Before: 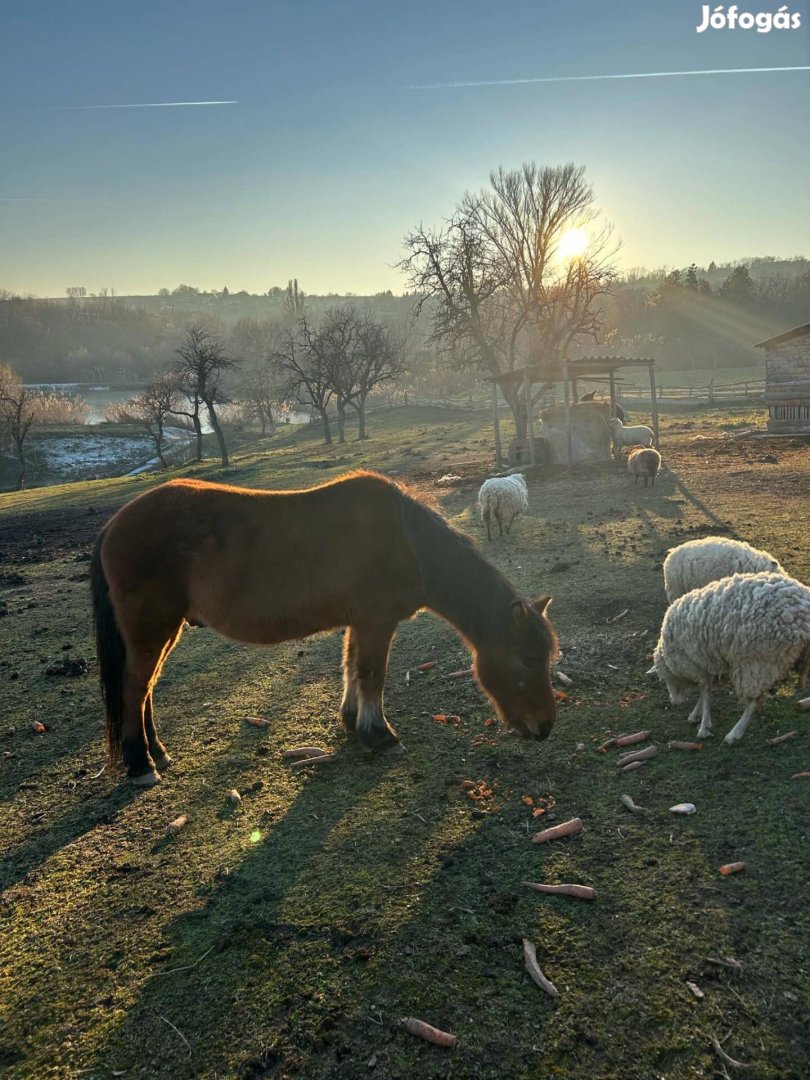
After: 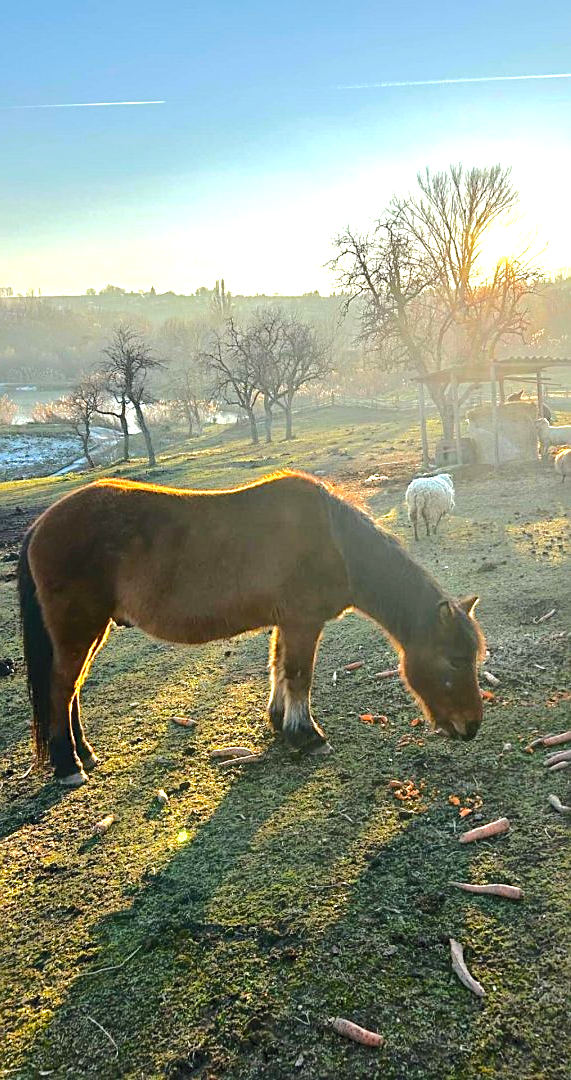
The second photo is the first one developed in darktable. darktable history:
exposure: exposure 1 EV, compensate highlight preservation false
sharpen: on, module defaults
crop and rotate: left 9.031%, right 20.375%
tone curve: curves: ch0 [(0, 0) (0.003, 0.077) (0.011, 0.08) (0.025, 0.083) (0.044, 0.095) (0.069, 0.106) (0.1, 0.12) (0.136, 0.144) (0.177, 0.185) (0.224, 0.231) (0.277, 0.297) (0.335, 0.382) (0.399, 0.471) (0.468, 0.553) (0.543, 0.623) (0.623, 0.689) (0.709, 0.75) (0.801, 0.81) (0.898, 0.873) (1, 1)], color space Lab, independent channels, preserve colors none
color balance rgb: power › chroma 0.249%, power › hue 63.13°, perceptual saturation grading › global saturation 29.456%, perceptual brilliance grading › global brilliance 3.307%
